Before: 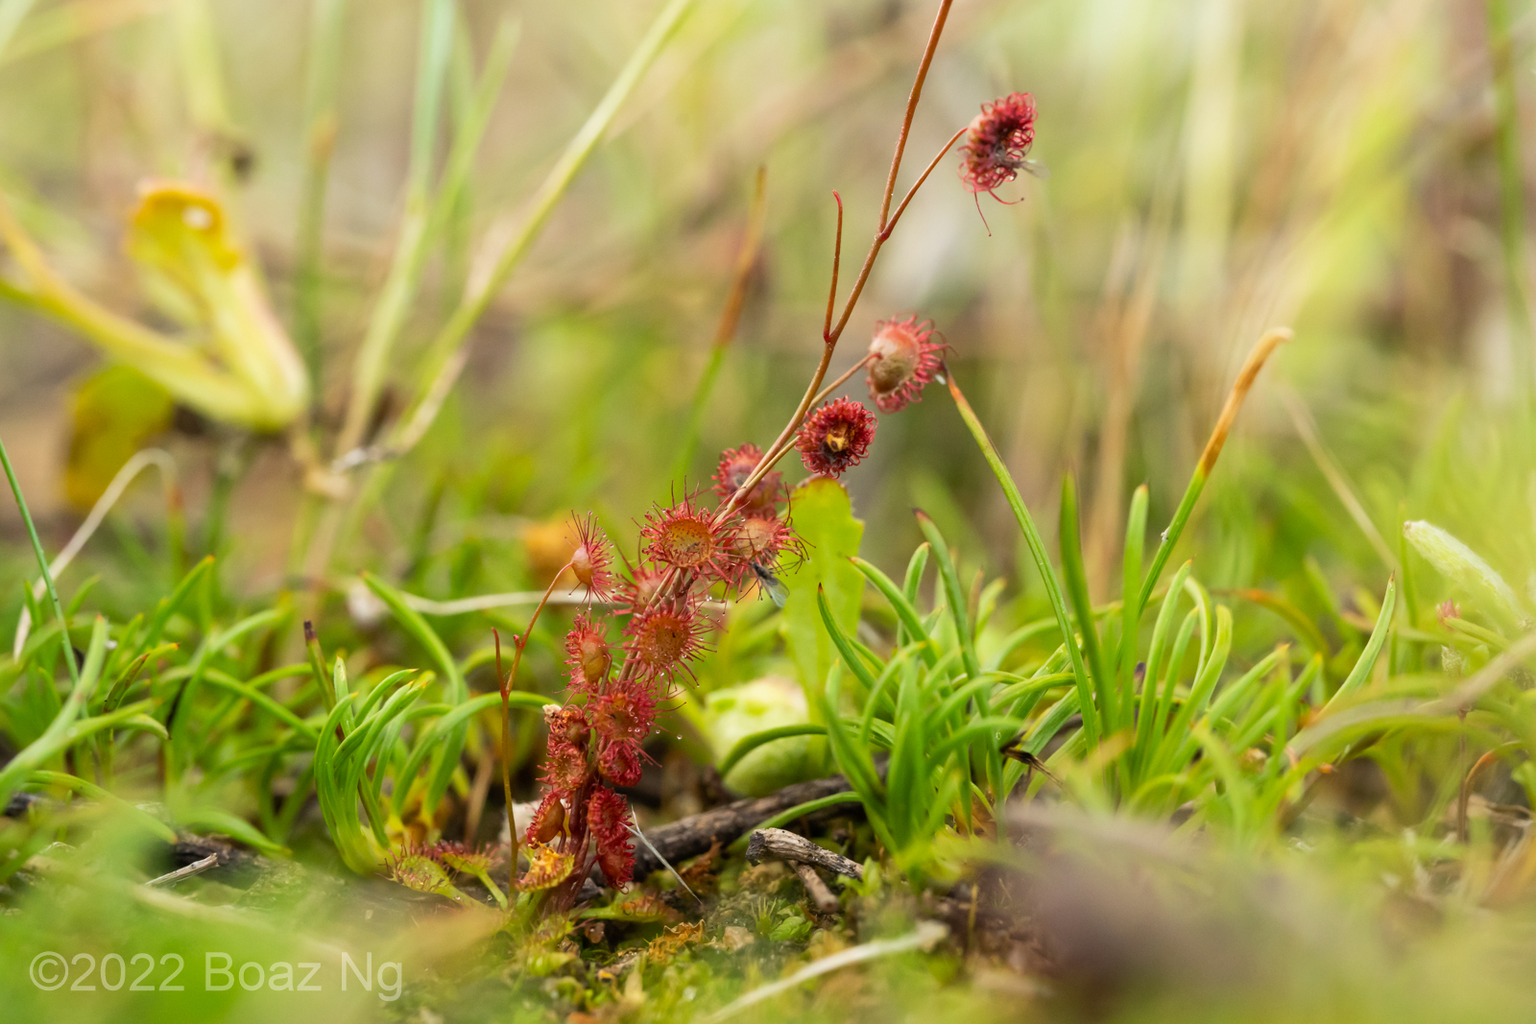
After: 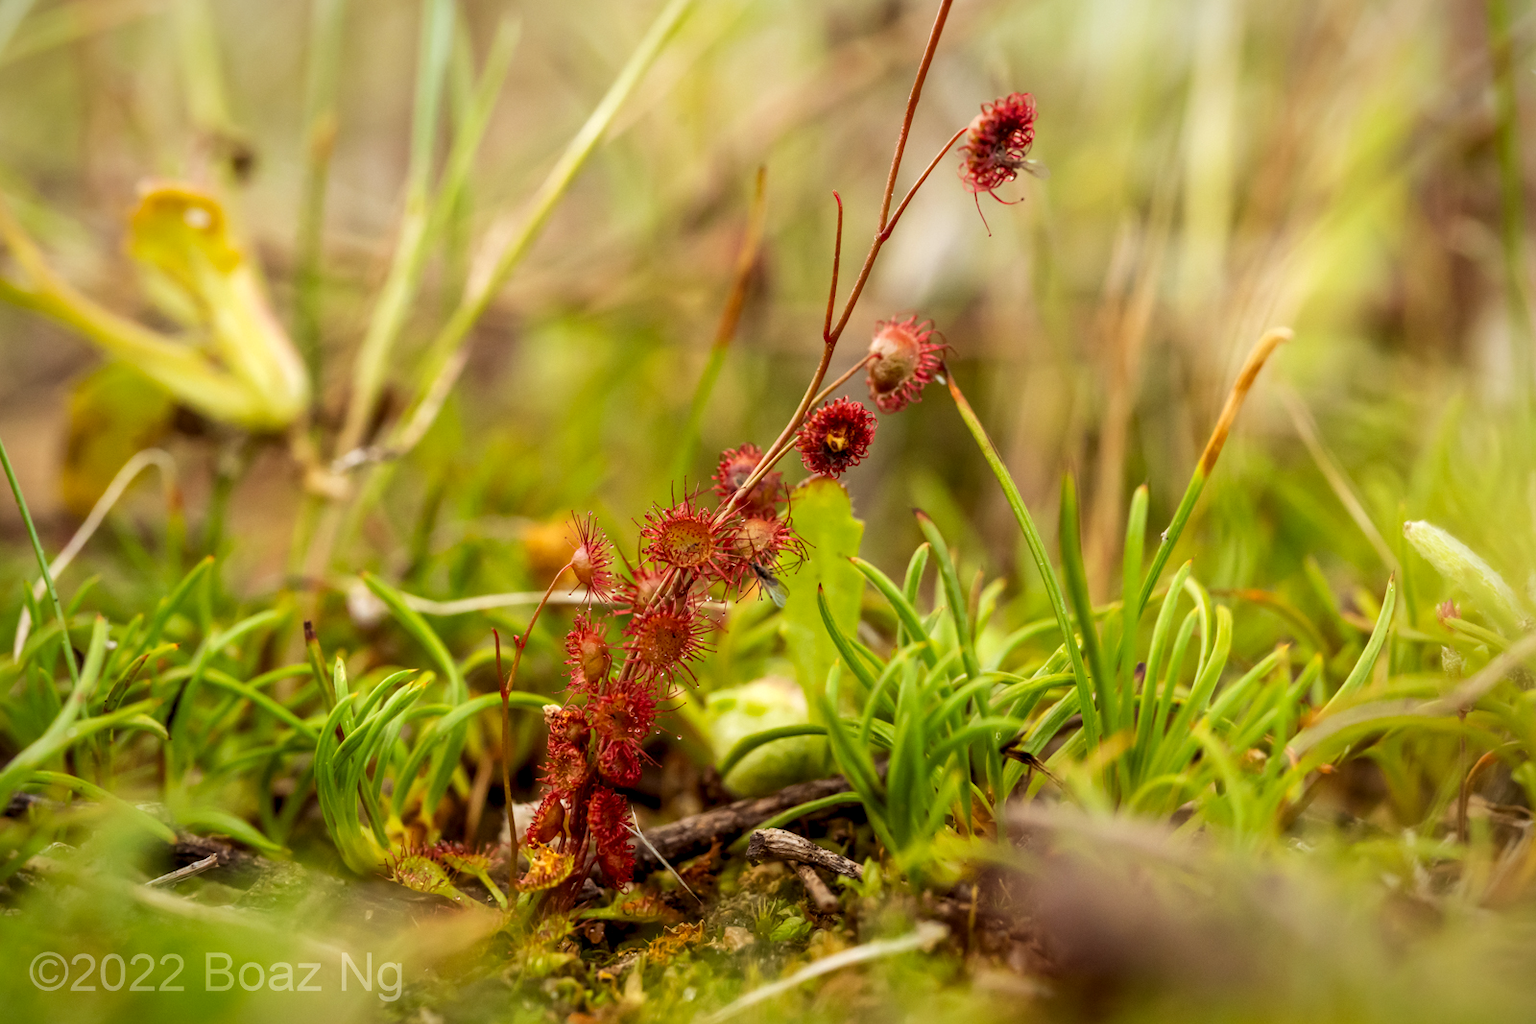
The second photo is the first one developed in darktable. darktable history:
local contrast: detail 130%
rgb levels: mode RGB, independent channels, levels [[0, 0.5, 1], [0, 0.521, 1], [0, 0.536, 1]]
vignetting: fall-off start 80.87%, fall-off radius 61.59%, brightness -0.384, saturation 0.007, center (0, 0.007), automatic ratio true, width/height ratio 1.418
